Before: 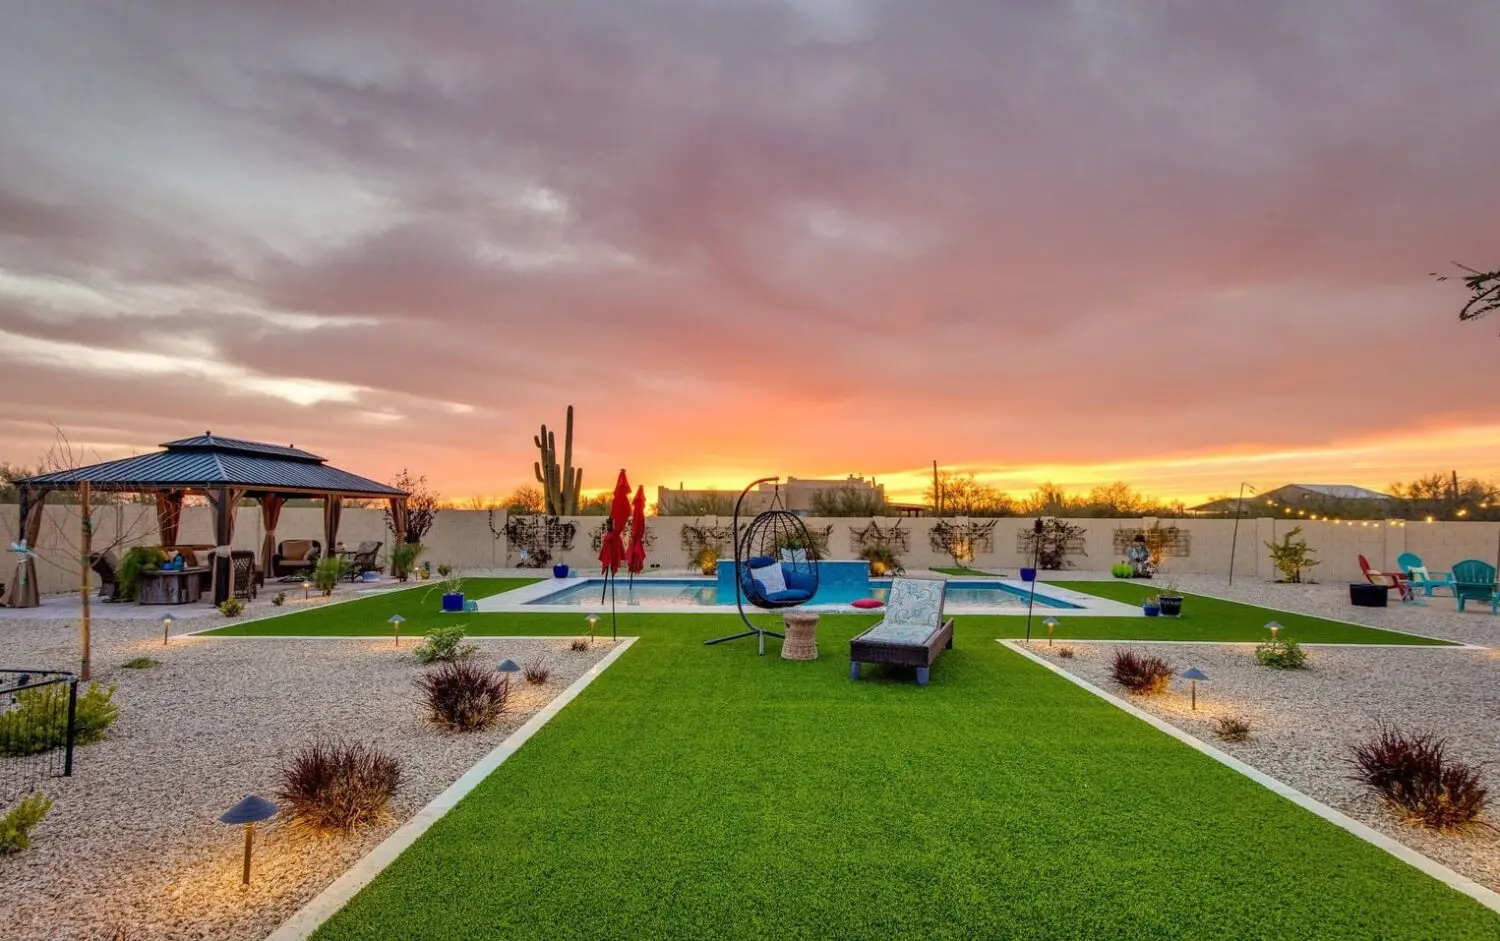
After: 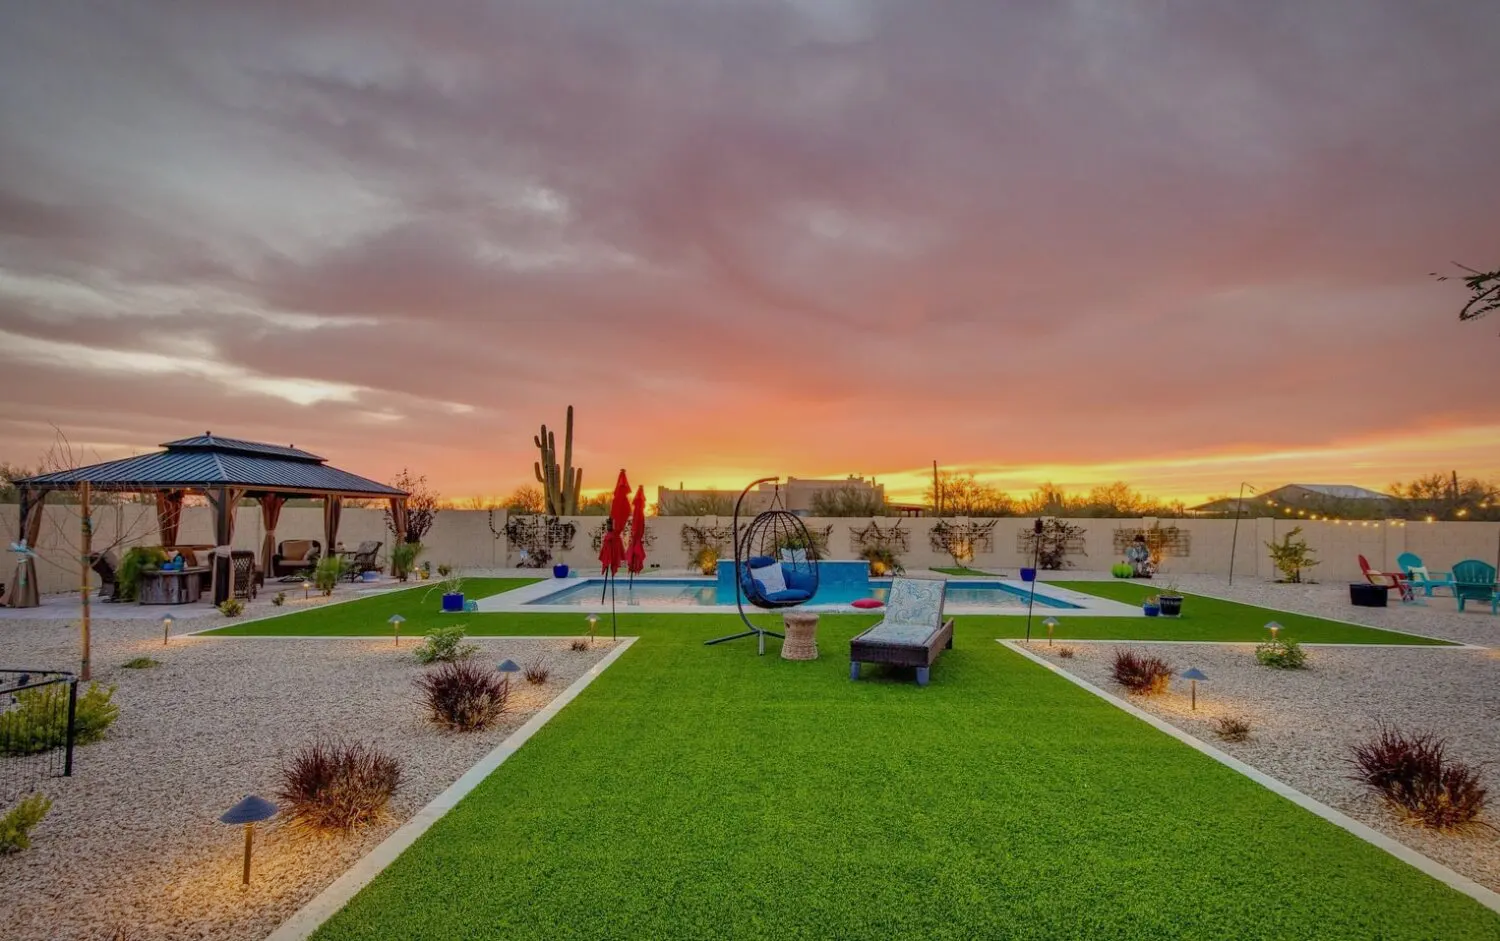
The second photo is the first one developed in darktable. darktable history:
tone equalizer: -8 EV 0.258 EV, -7 EV 0.403 EV, -6 EV 0.379 EV, -5 EV 0.237 EV, -3 EV -0.242 EV, -2 EV -0.424 EV, -1 EV -0.423 EV, +0 EV -0.237 EV, edges refinement/feathering 500, mask exposure compensation -1.57 EV, preserve details guided filter
vignetting: fall-off radius 61.16%, saturation -0.036, unbound false
